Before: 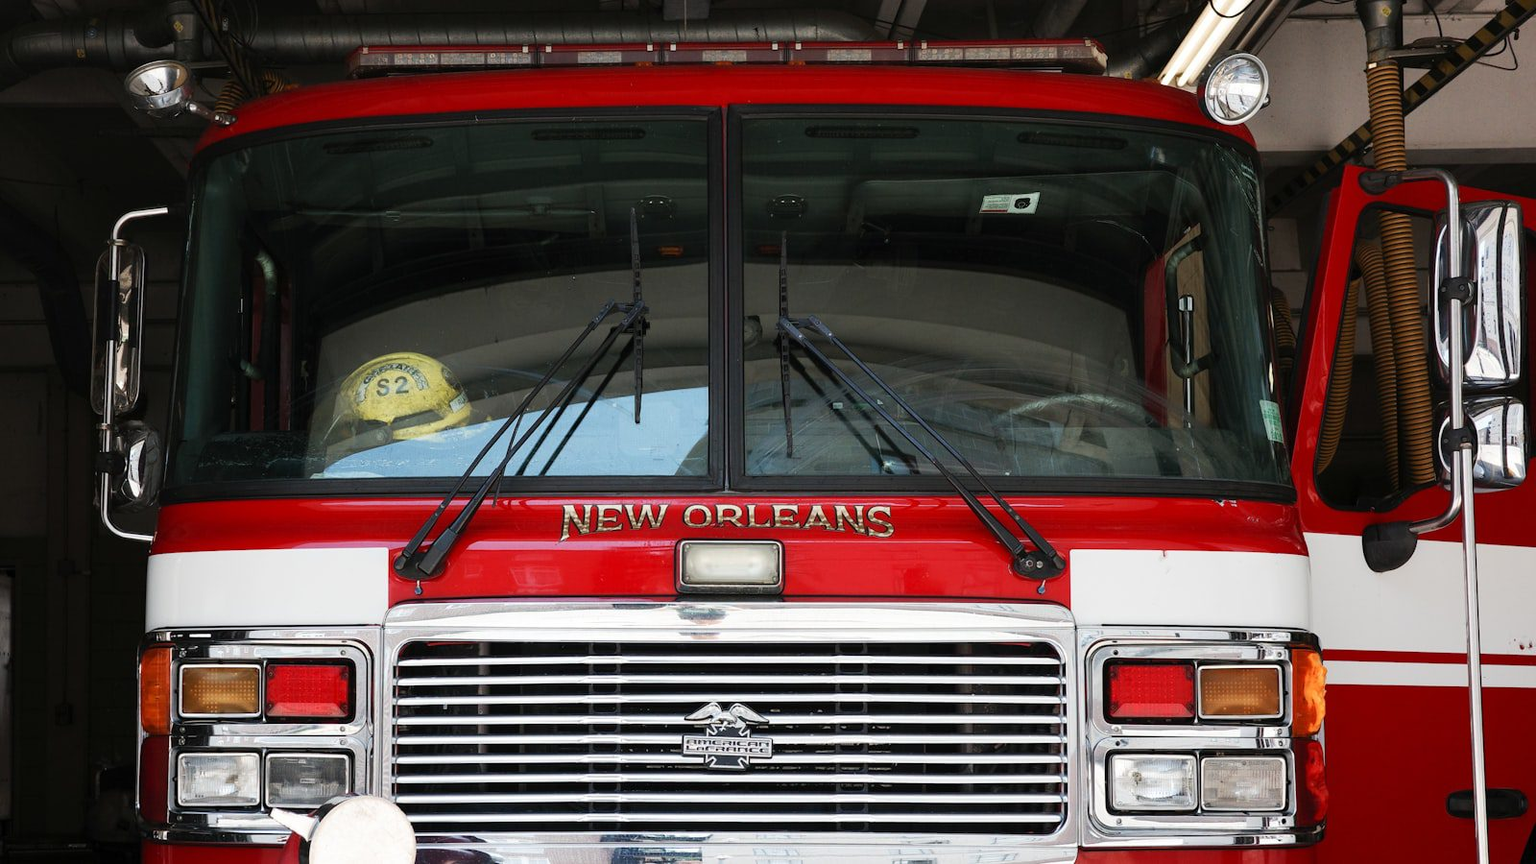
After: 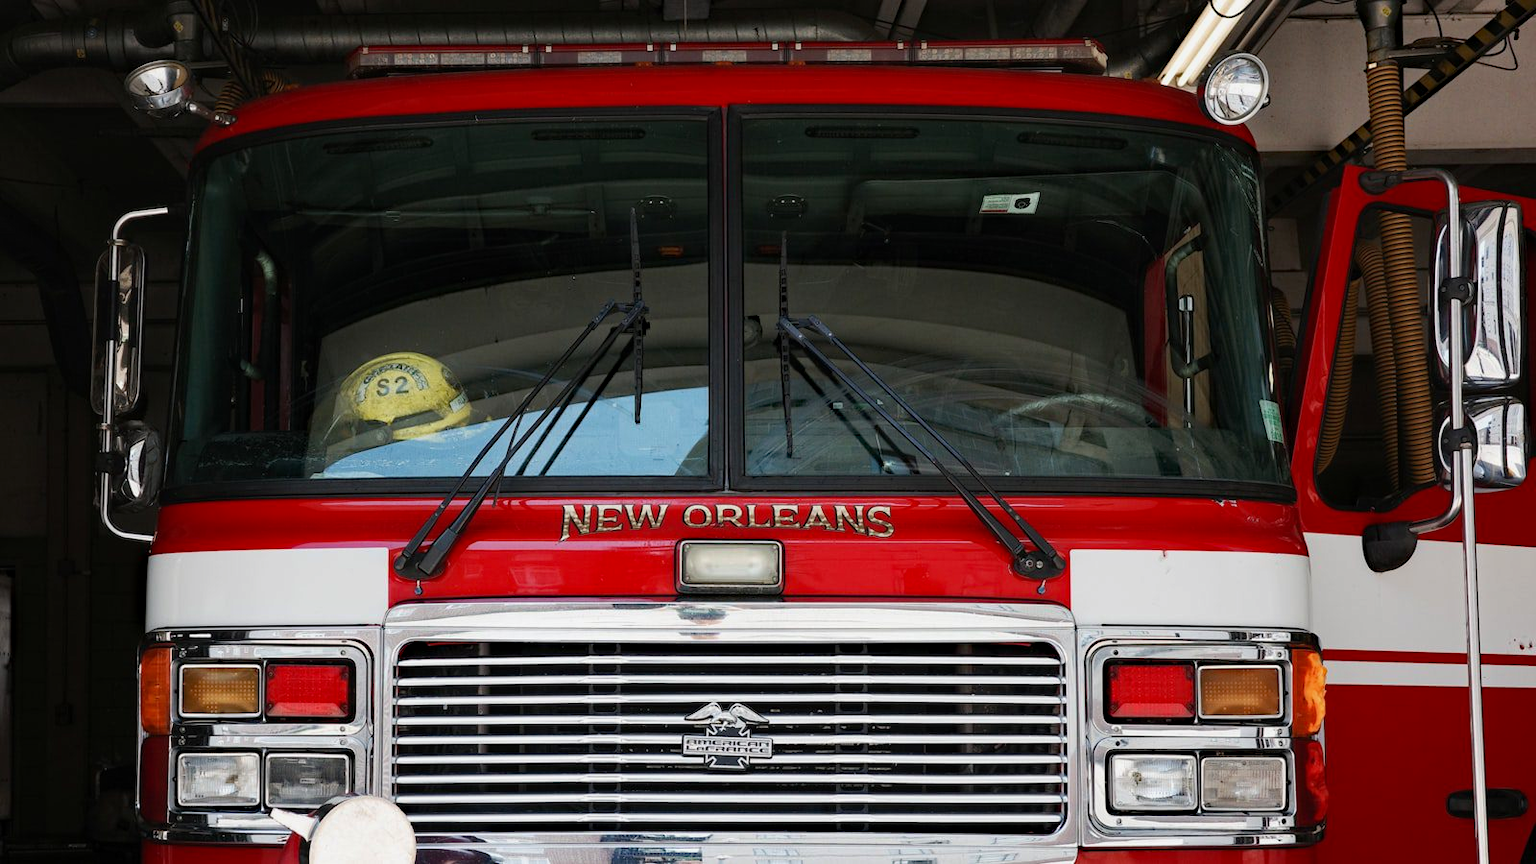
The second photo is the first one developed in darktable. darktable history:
exposure: exposure -0.151 EV, compensate highlight preservation false
haze removal: strength 0.29, distance 0.25, compatibility mode true, adaptive false
